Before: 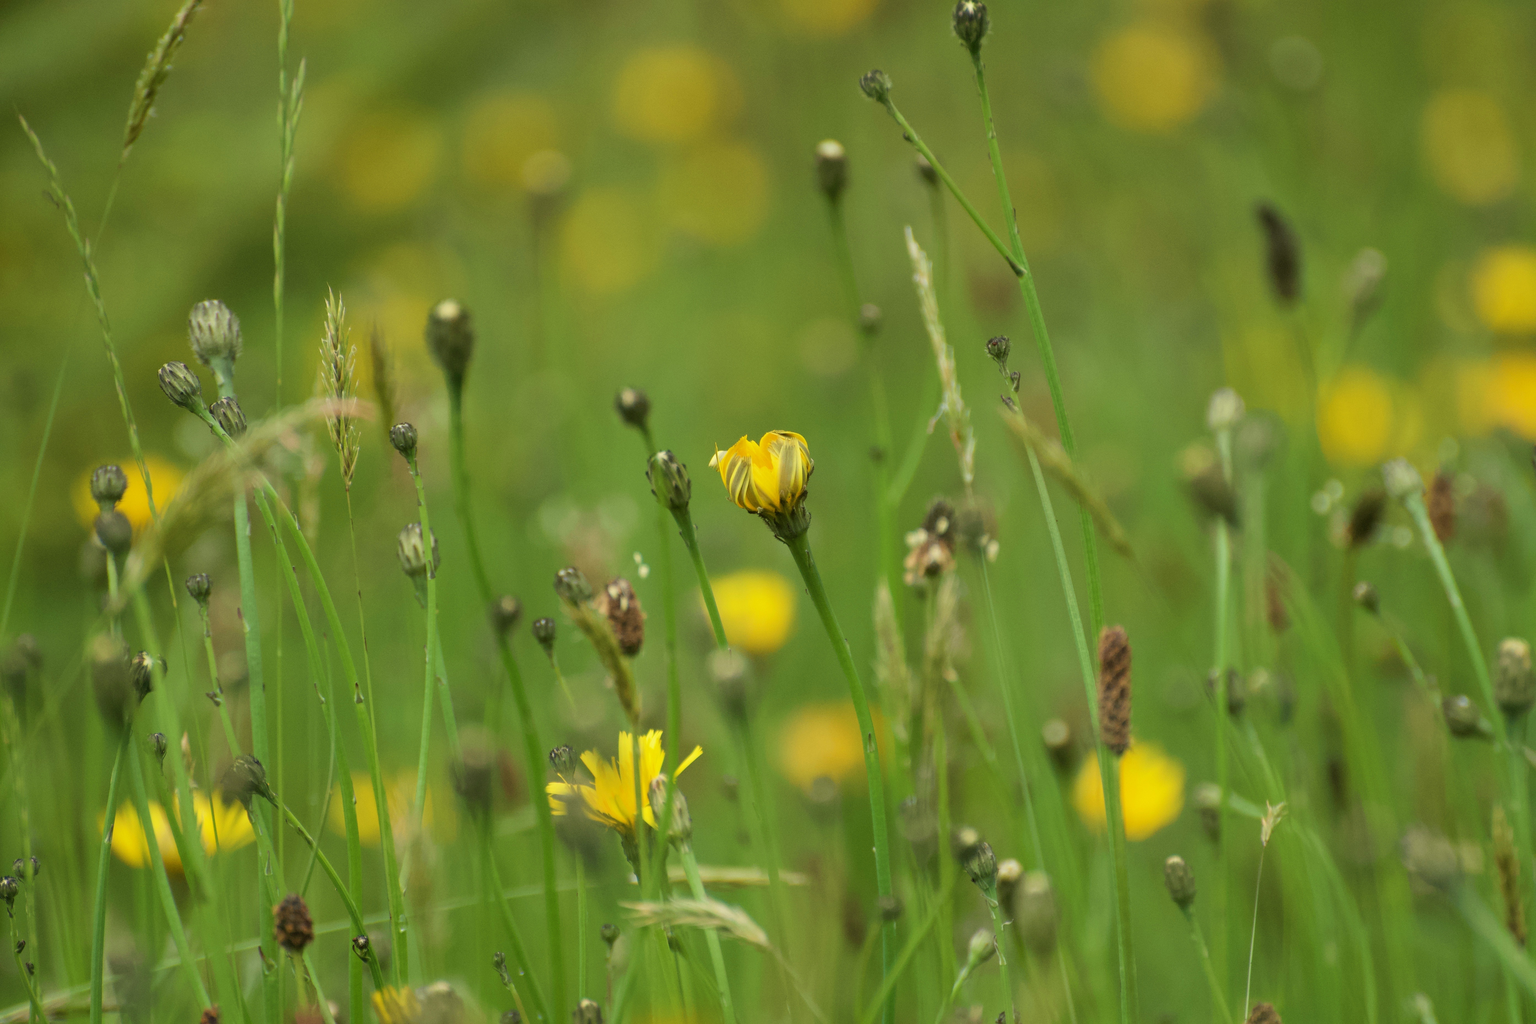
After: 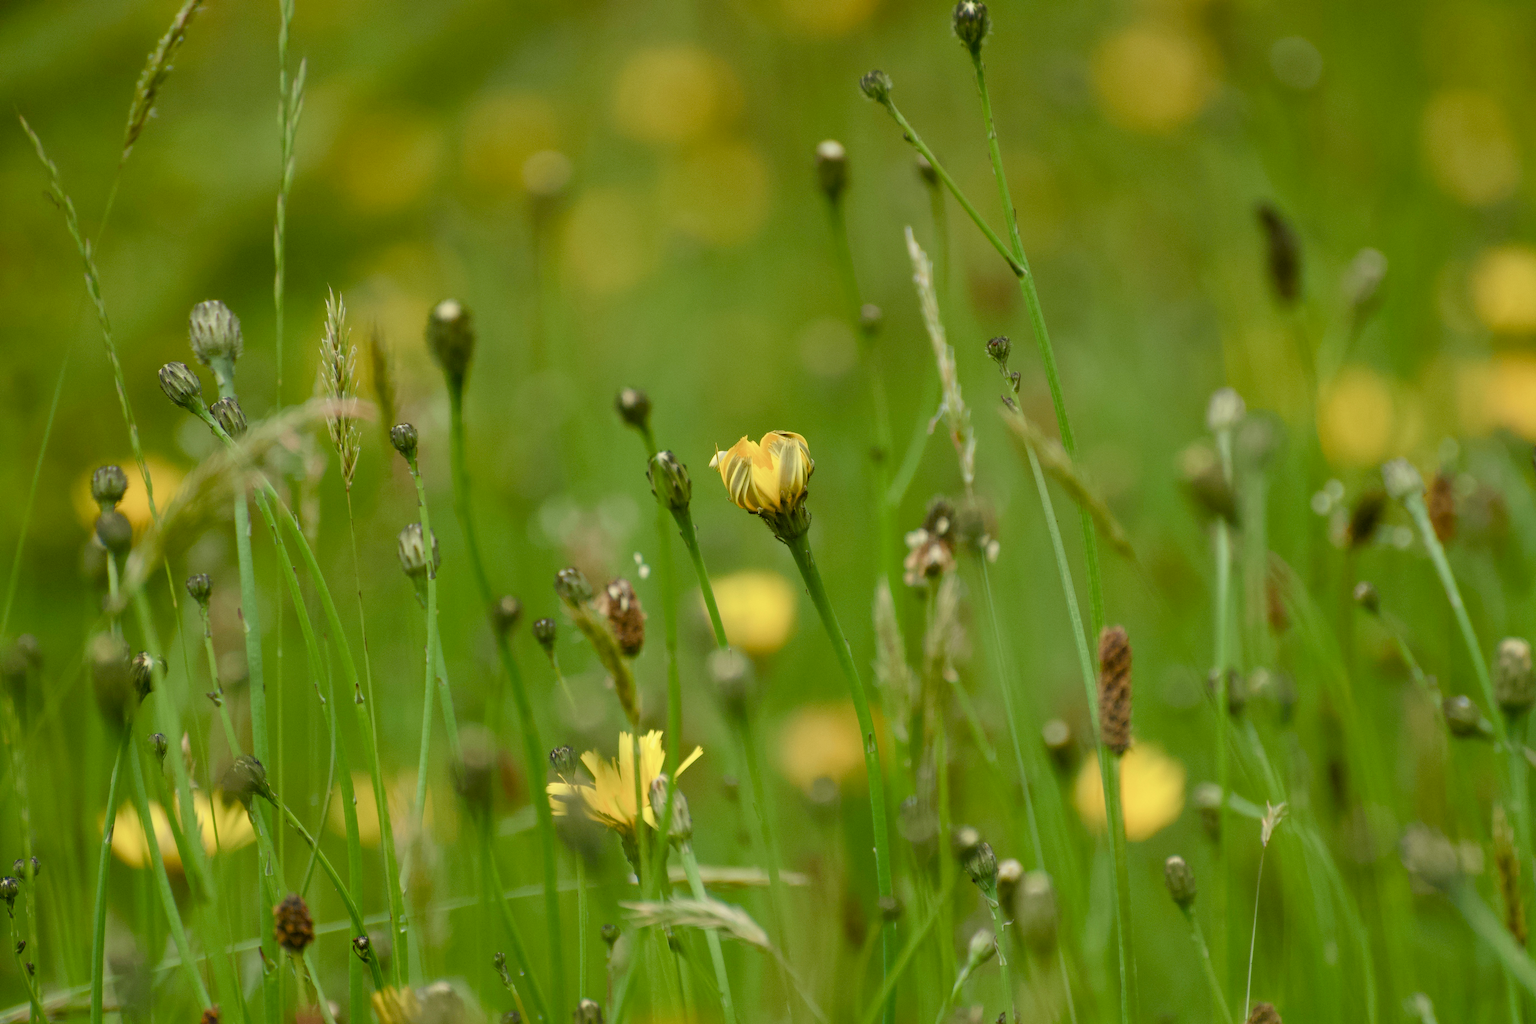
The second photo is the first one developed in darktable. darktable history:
base curve: curves: ch0 [(0, 0) (0.472, 0.455) (1, 1)], preserve colors none
color balance rgb: perceptual saturation grading › global saturation 20%, perceptual saturation grading › highlights -50%, perceptual saturation grading › shadows 30%
